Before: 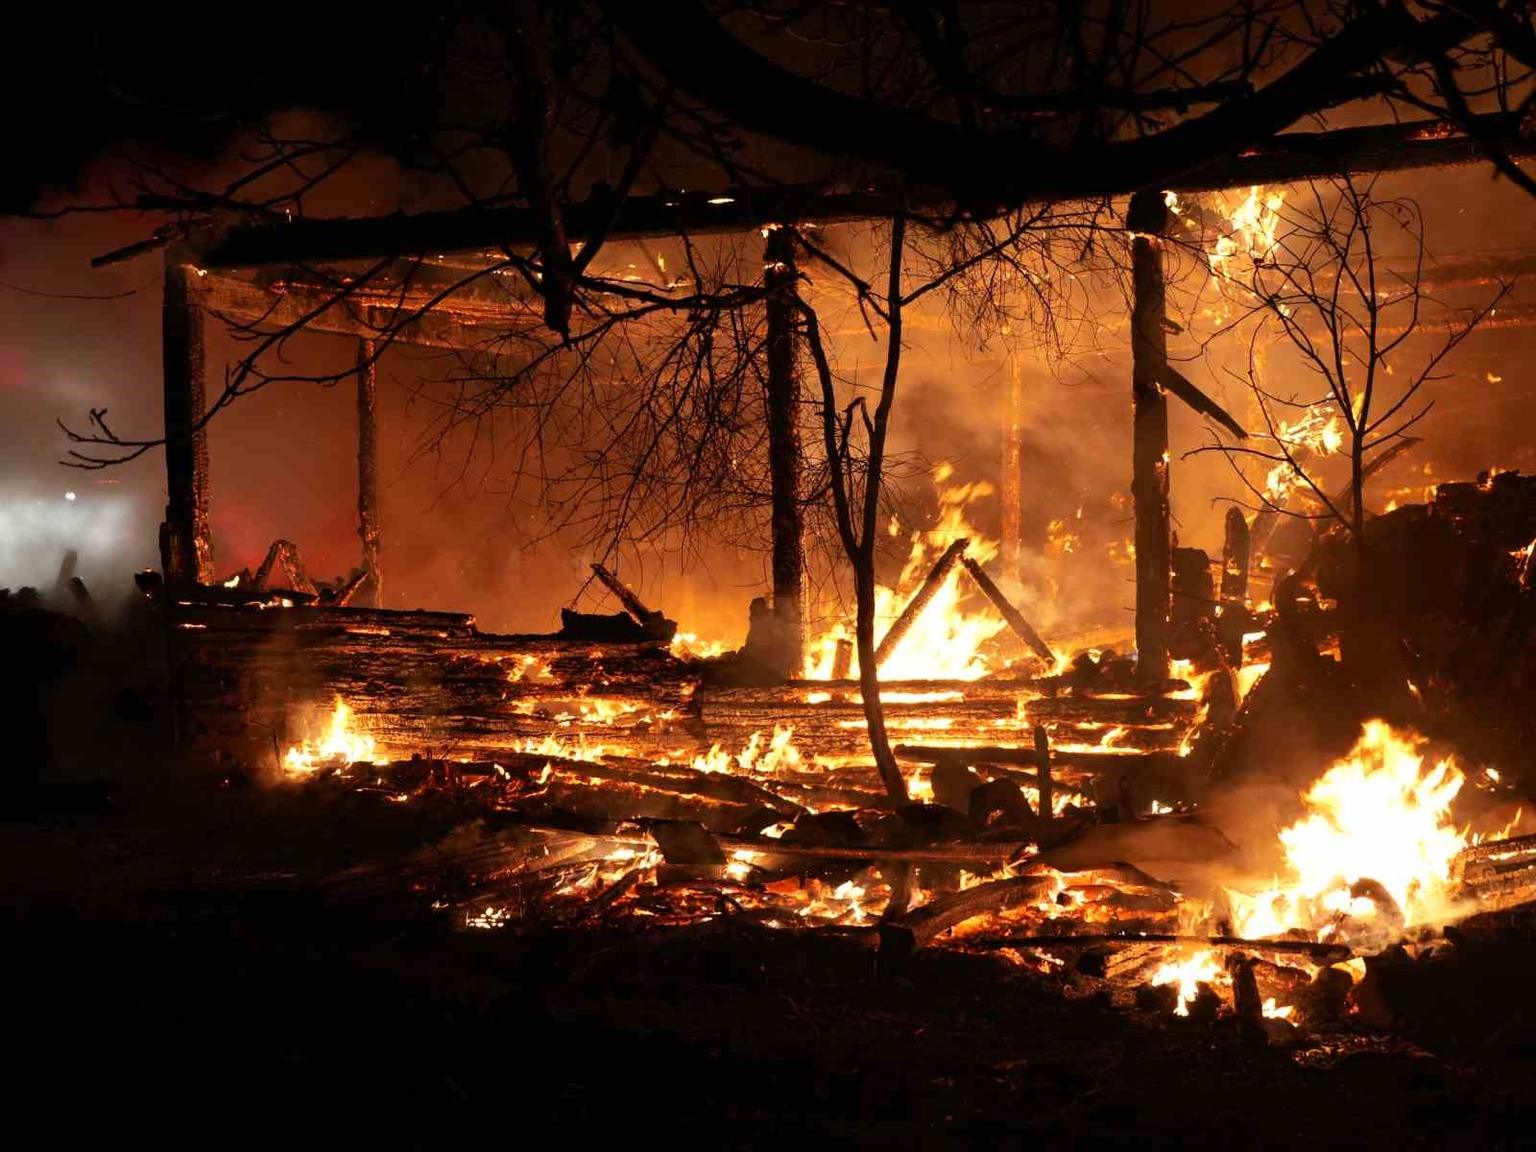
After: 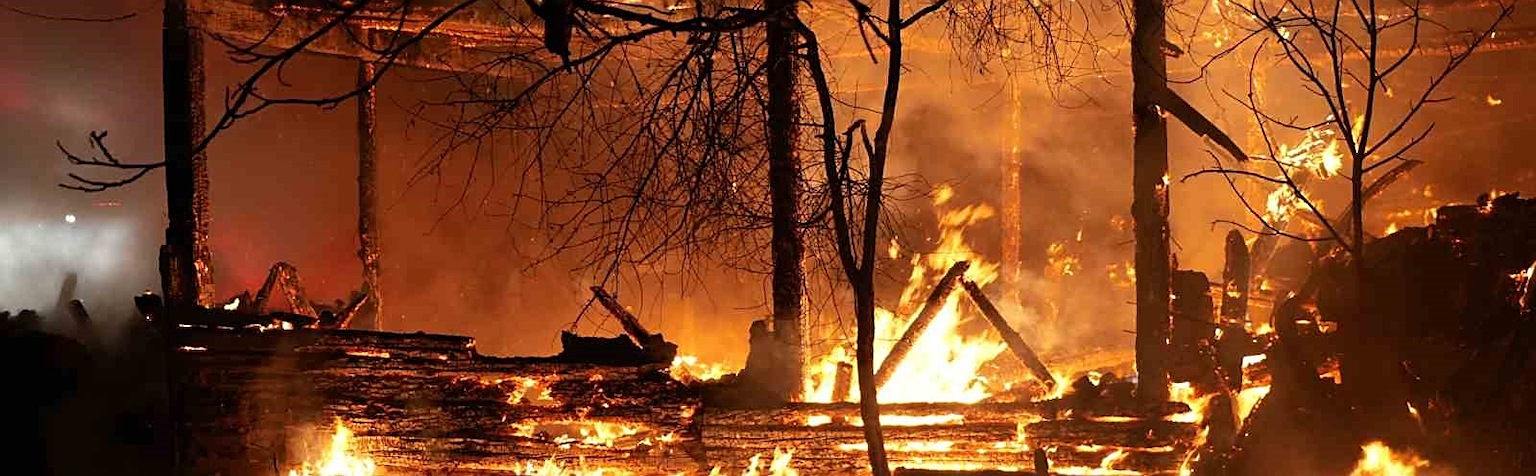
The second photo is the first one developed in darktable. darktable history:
crop and rotate: top 24.088%, bottom 34.541%
sharpen: on, module defaults
